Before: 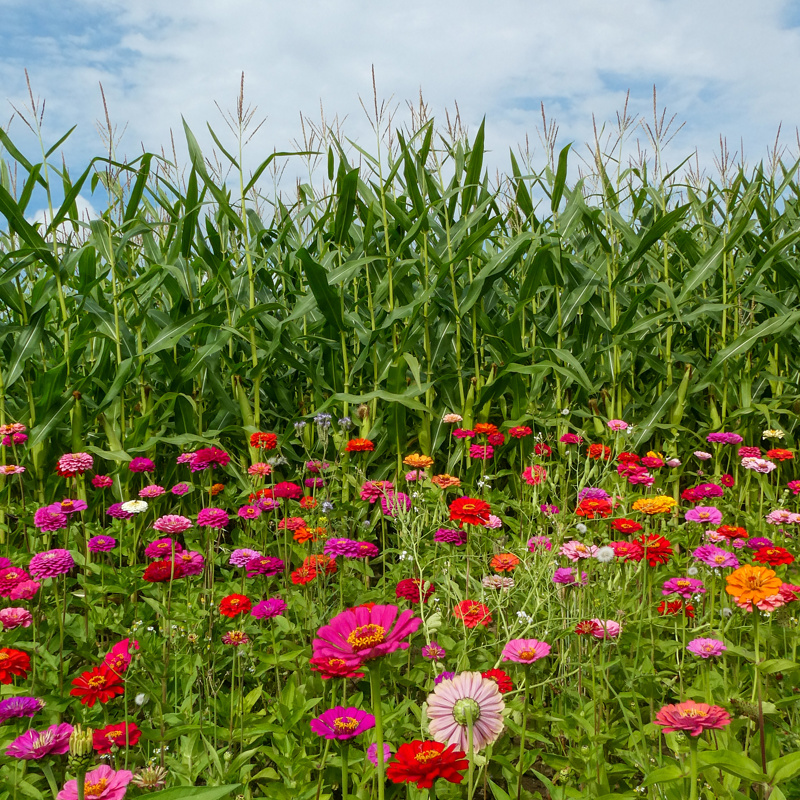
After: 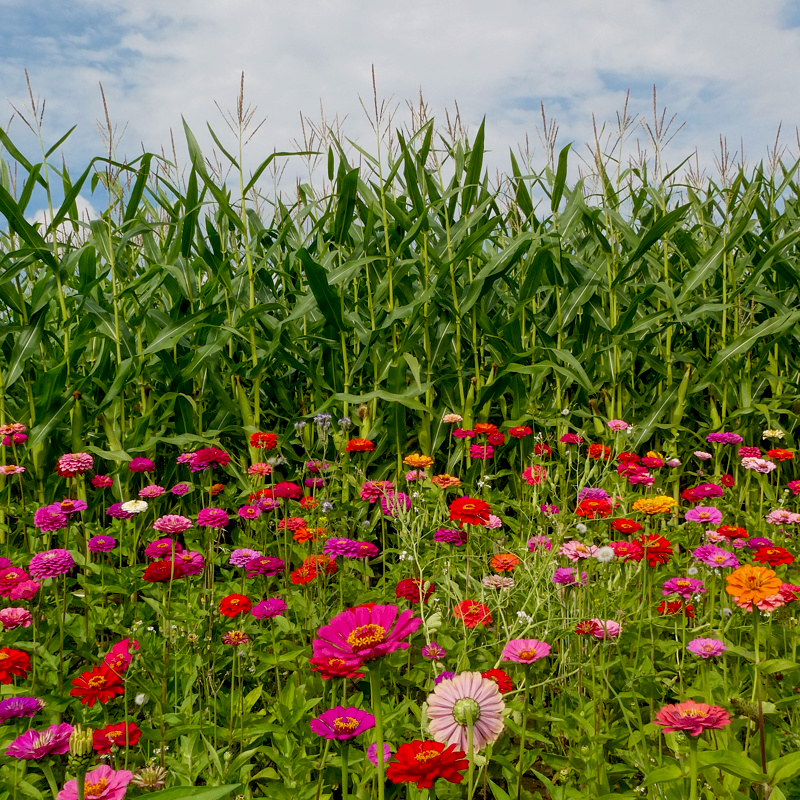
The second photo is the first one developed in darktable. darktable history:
exposure: black level correction 0.009, exposure -0.167 EV, compensate highlight preservation false
color correction: highlights a* 3.75, highlights b* 5.13
